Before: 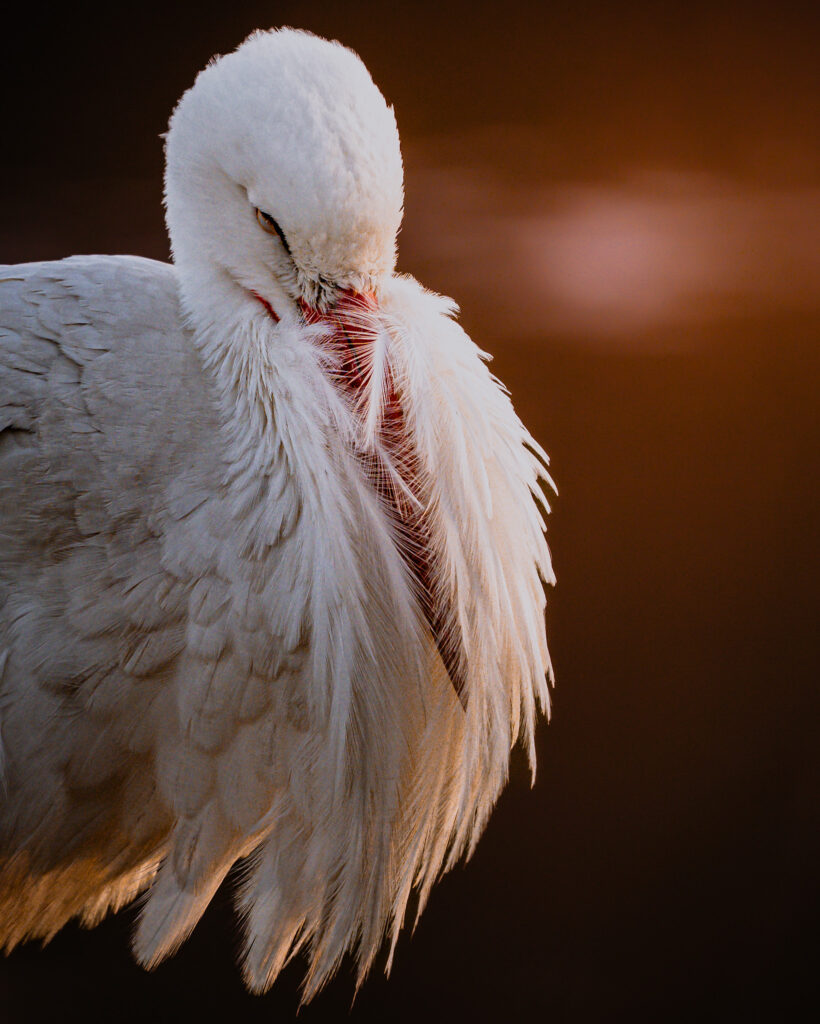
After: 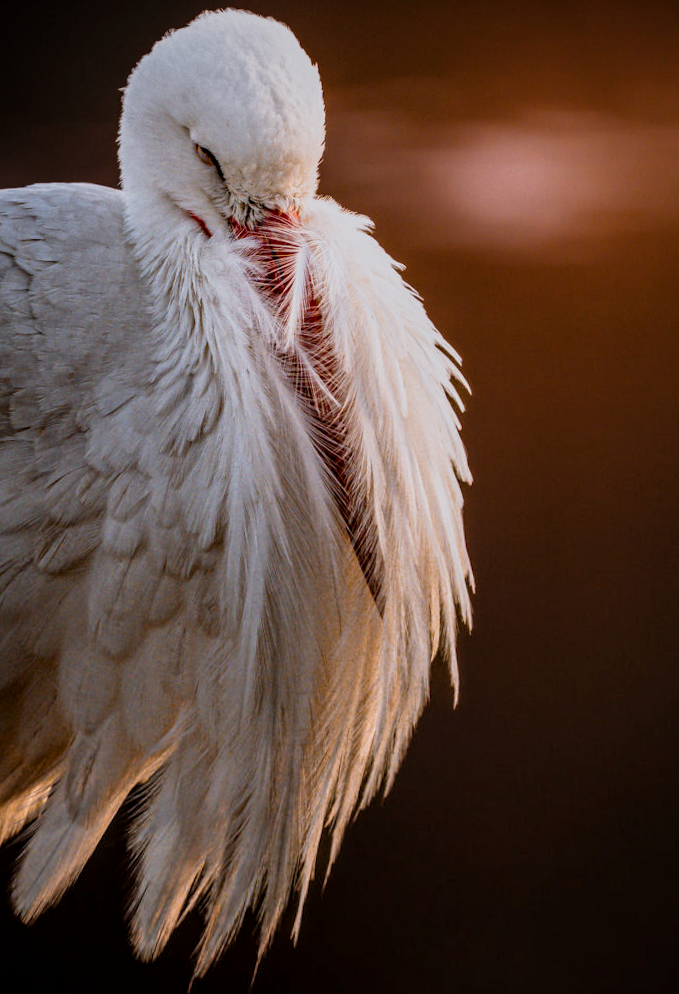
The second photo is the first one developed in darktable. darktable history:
local contrast: detail 130%
rotate and perspective: rotation 0.72°, lens shift (vertical) -0.352, lens shift (horizontal) -0.051, crop left 0.152, crop right 0.859, crop top 0.019, crop bottom 0.964
